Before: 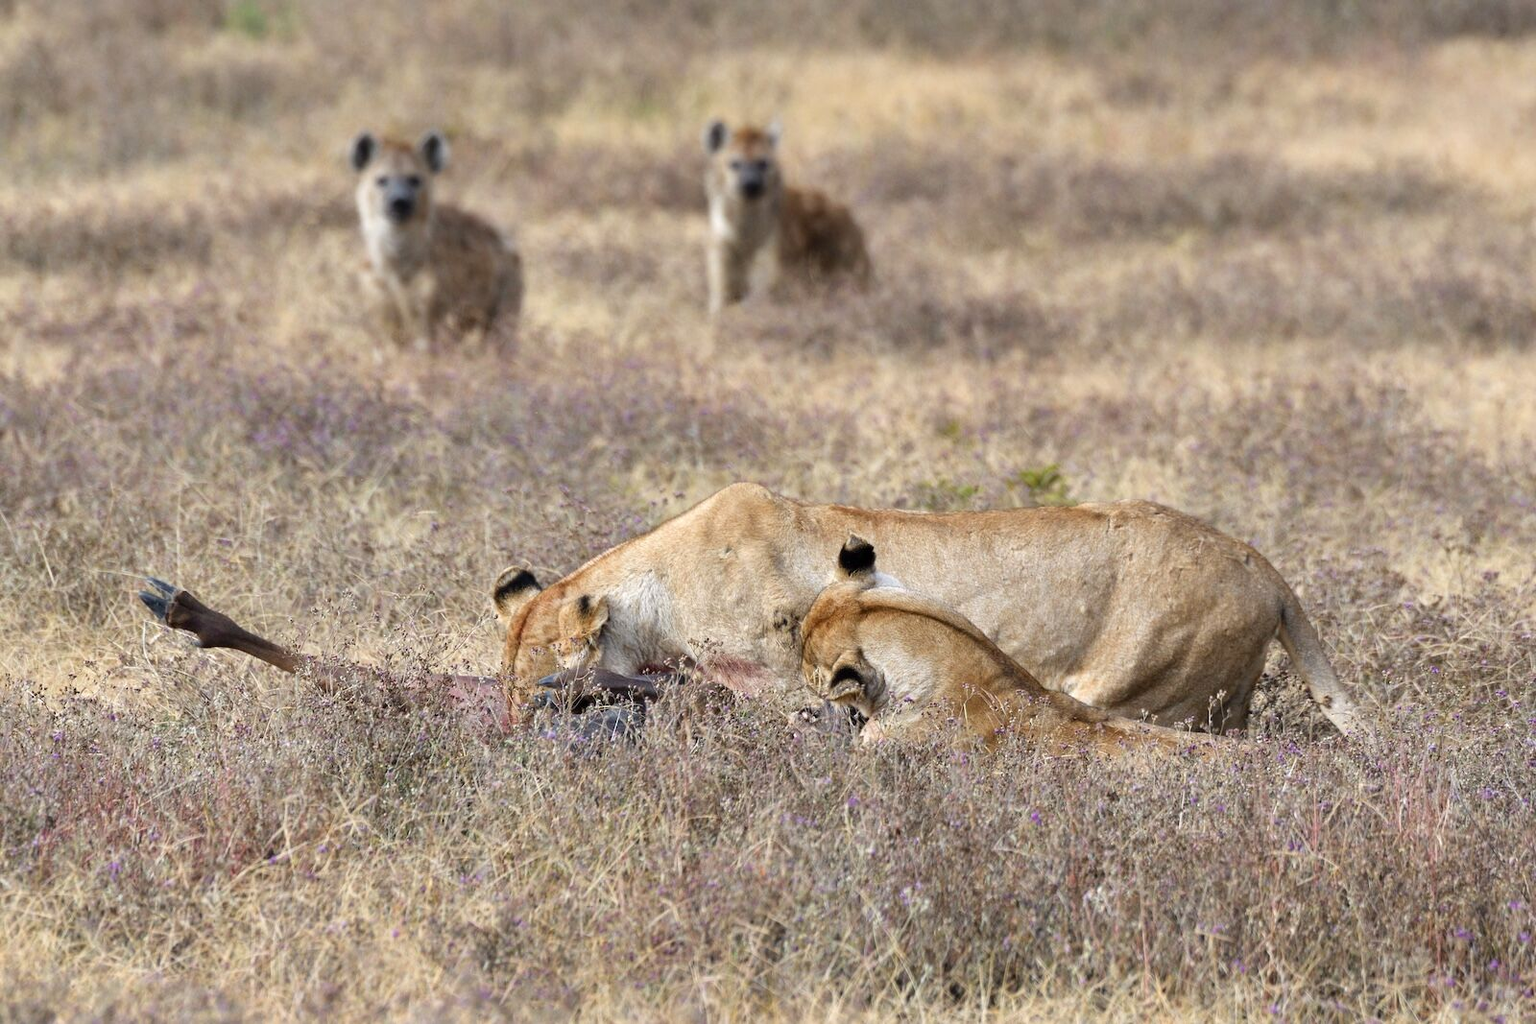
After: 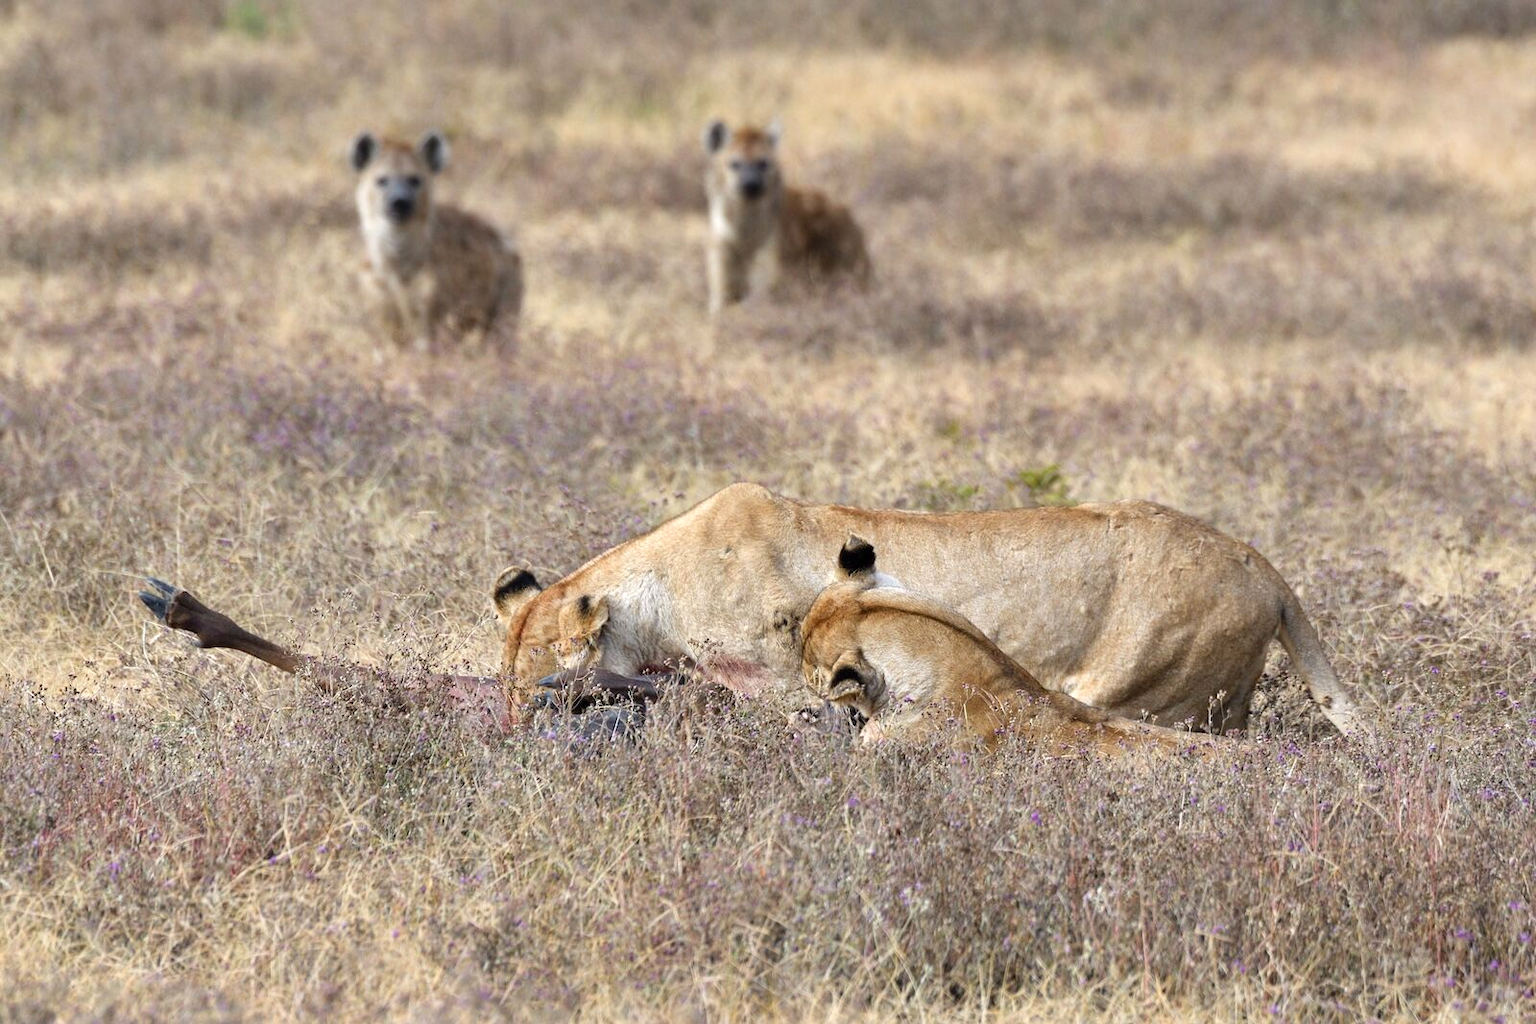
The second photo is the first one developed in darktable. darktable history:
exposure: exposure 0.123 EV, compensate exposure bias true, compensate highlight preservation false
